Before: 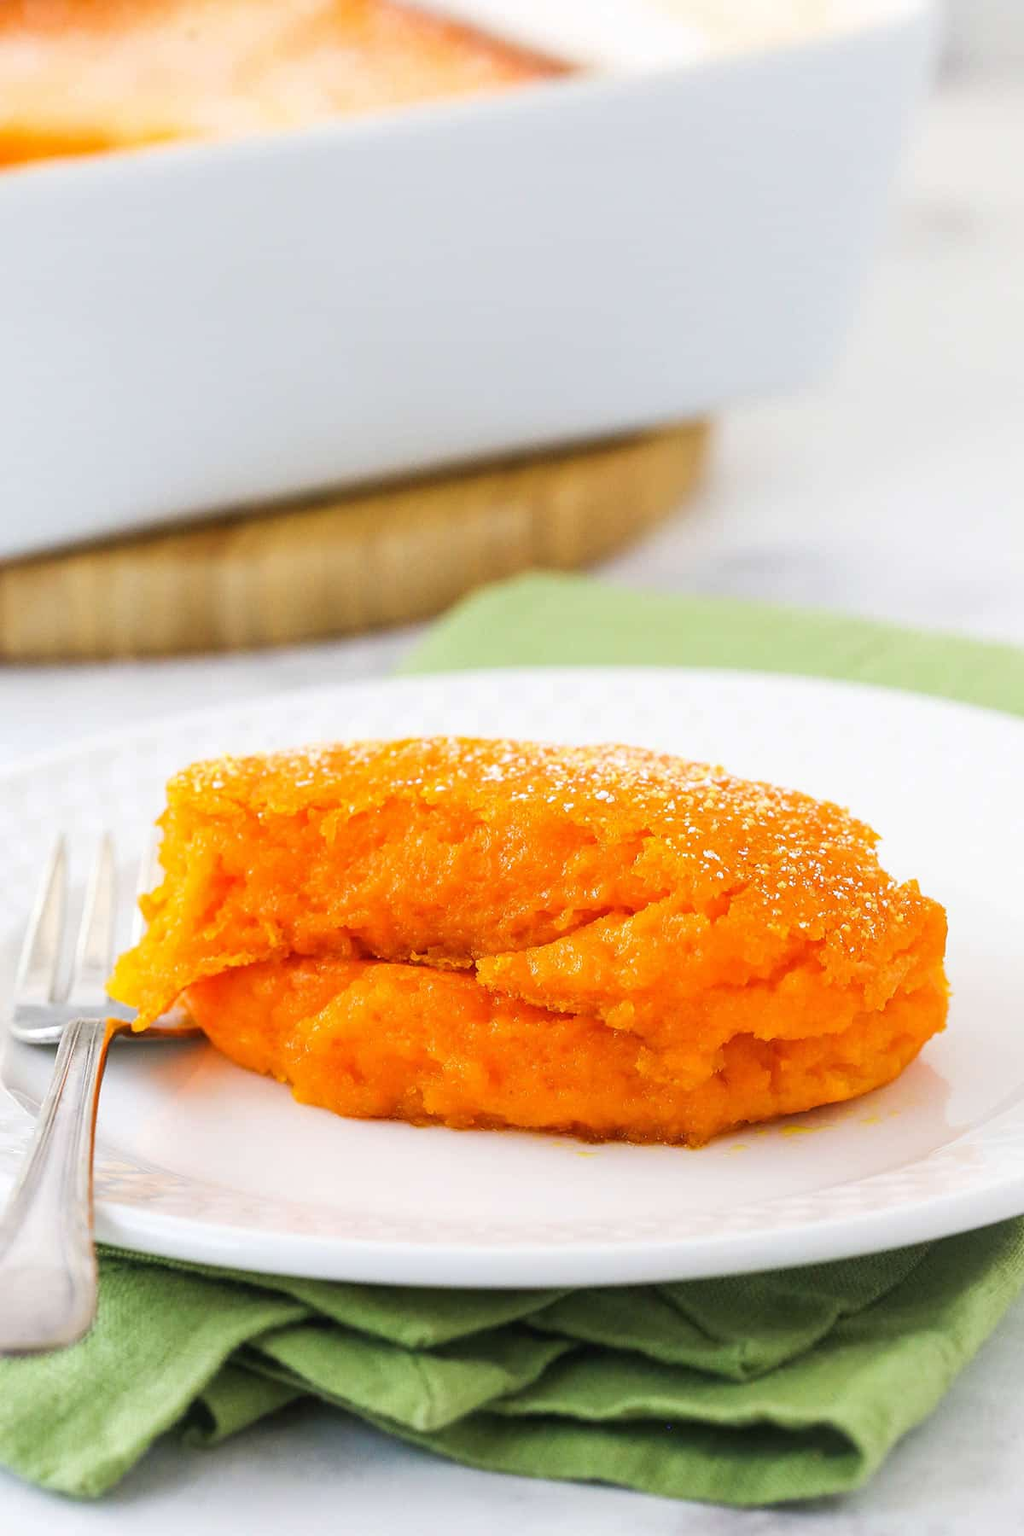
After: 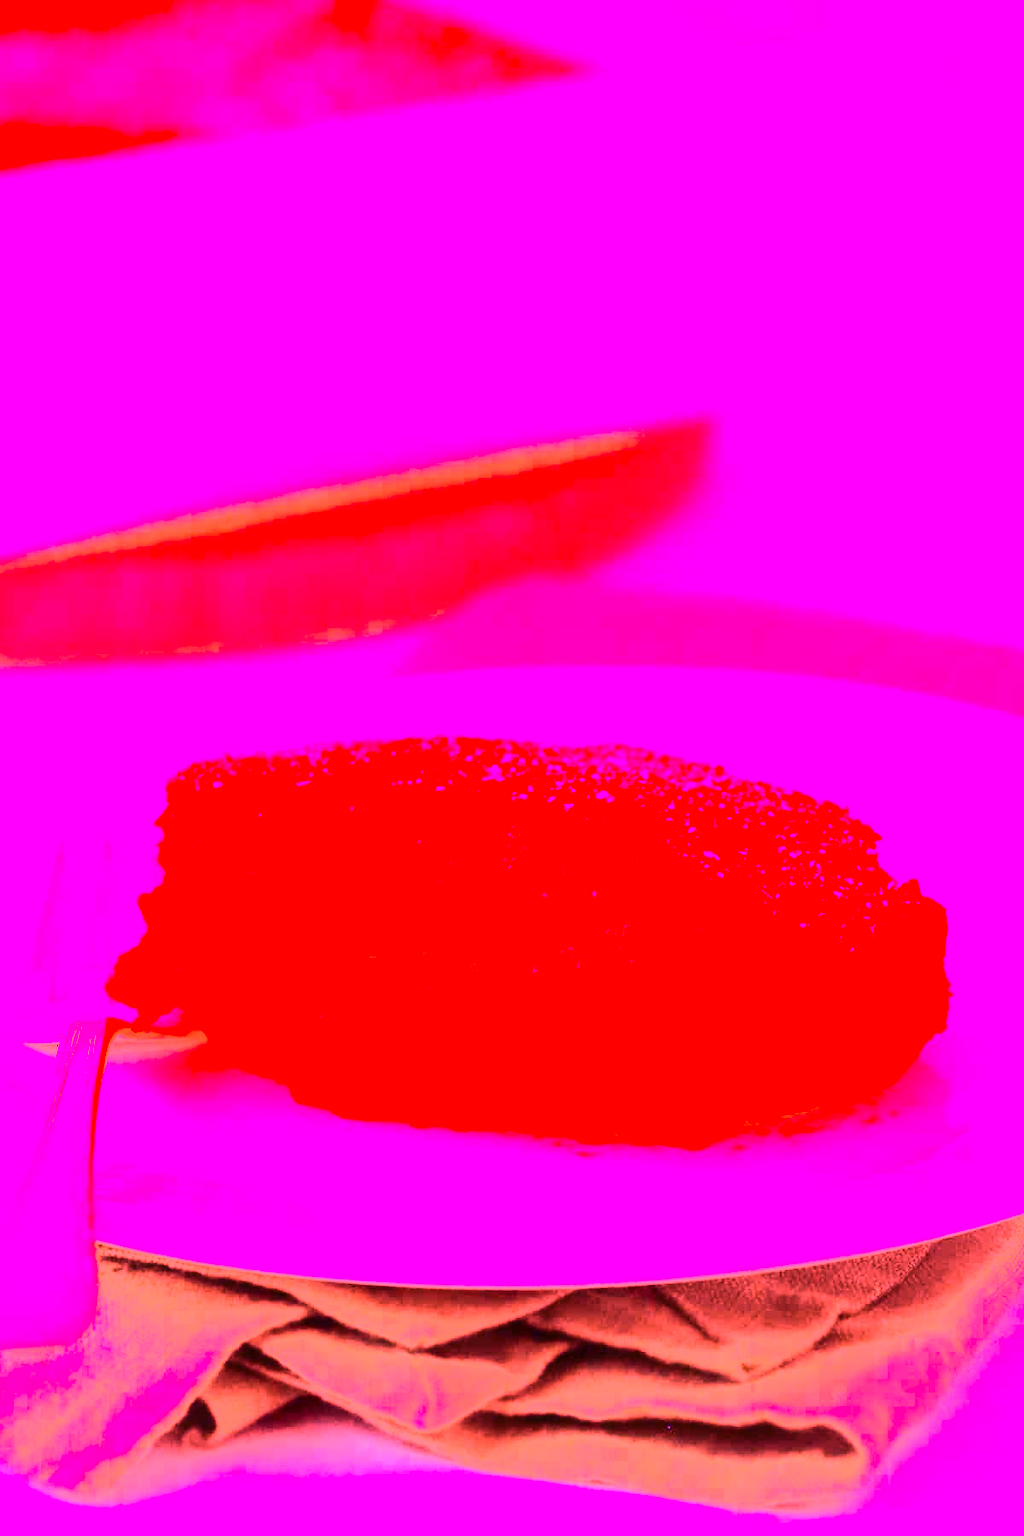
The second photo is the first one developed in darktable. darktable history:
white balance: red 4.26, blue 1.802
contrast brightness saturation: contrast 0.28
